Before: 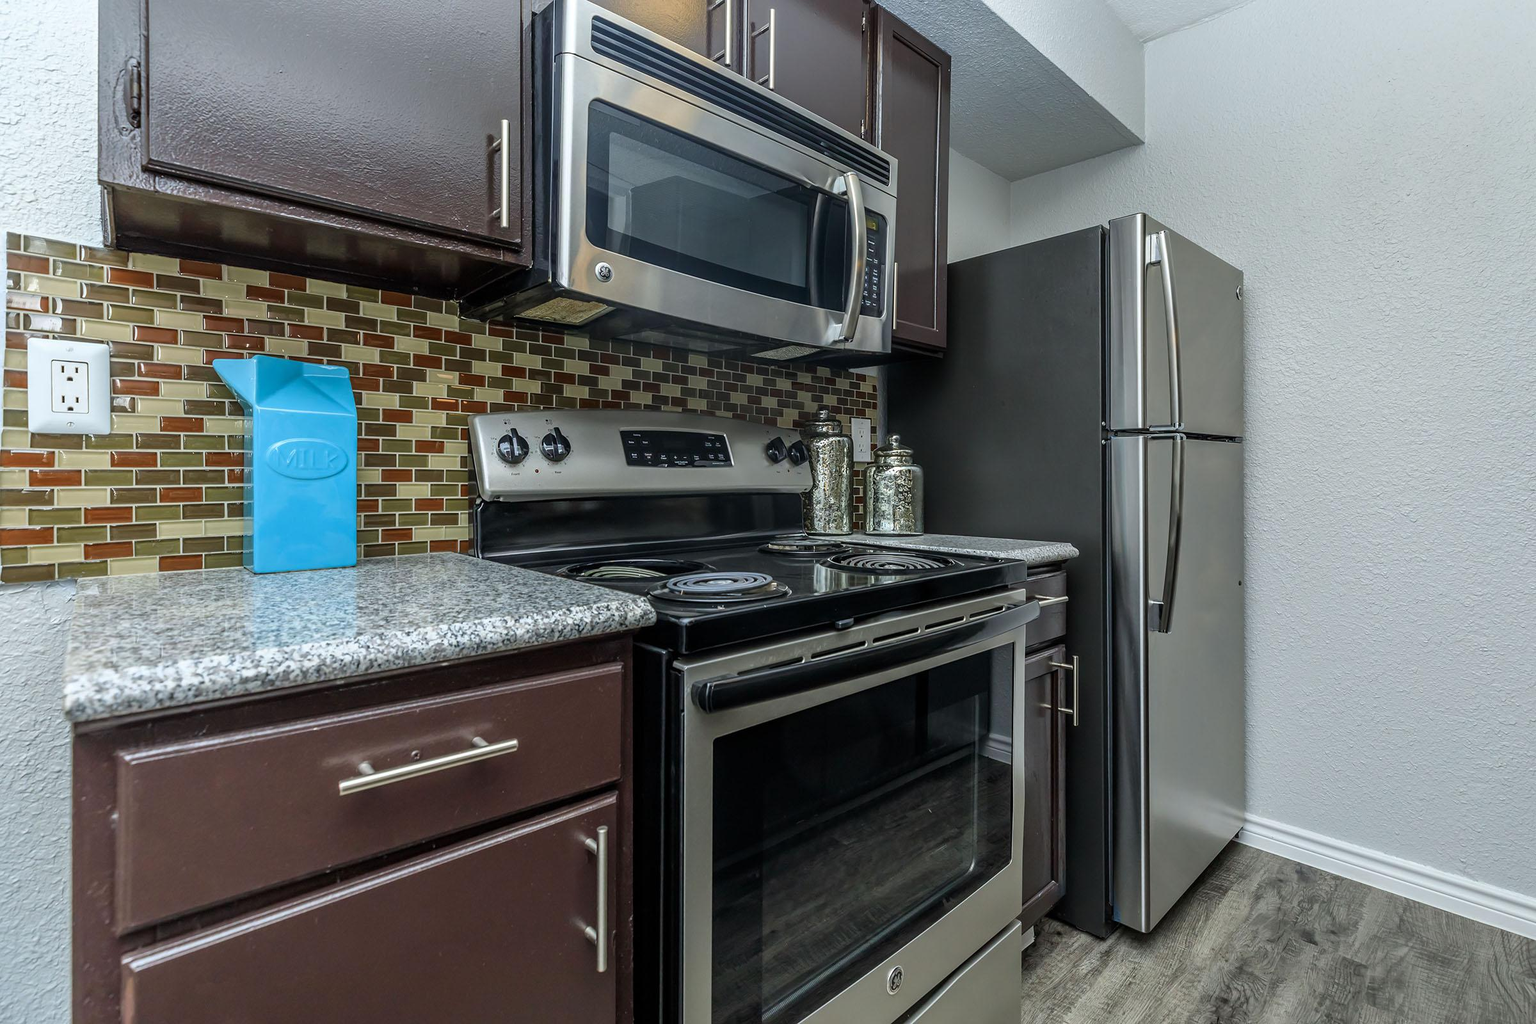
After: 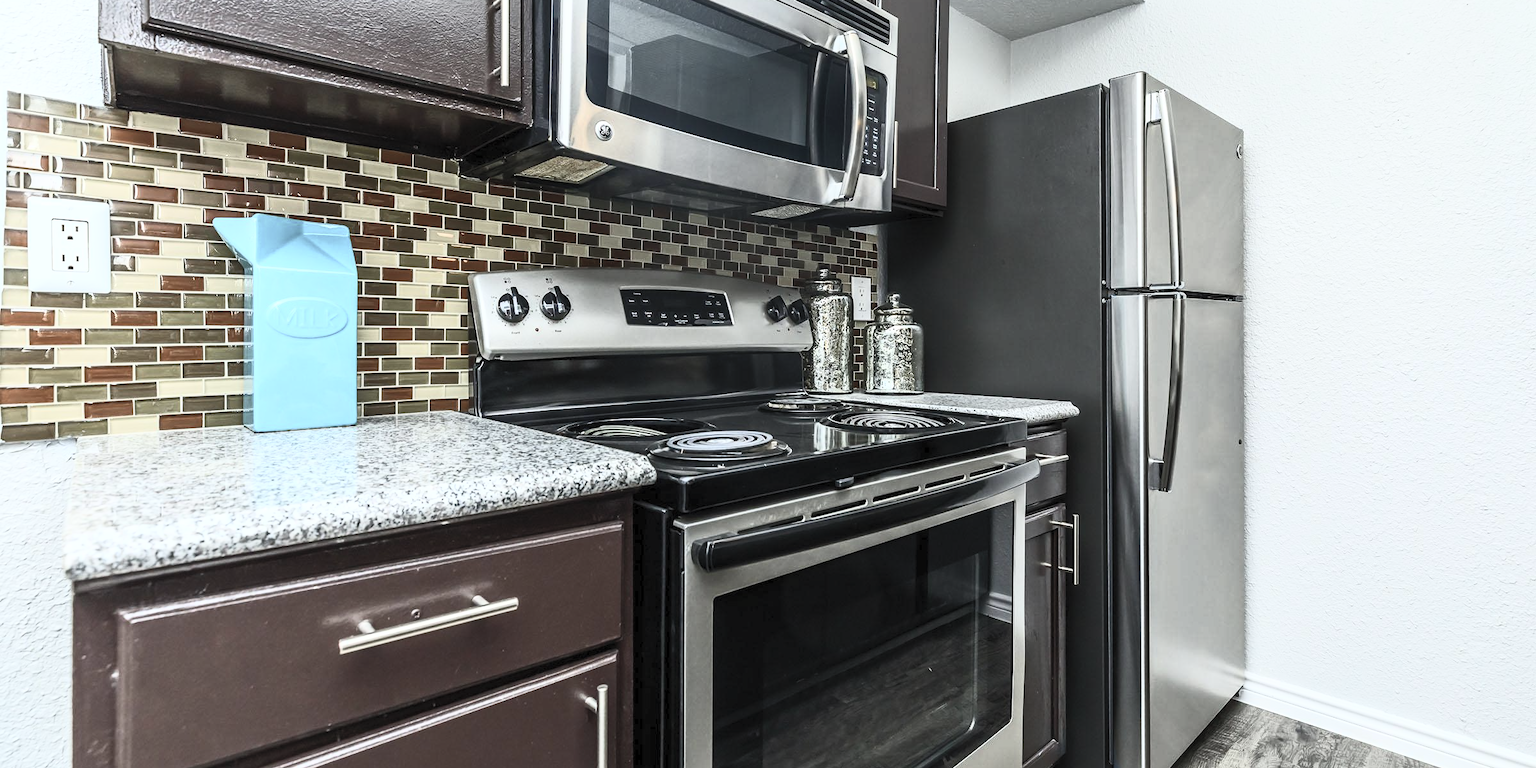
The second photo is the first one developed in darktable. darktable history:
crop: top 13.819%, bottom 11.169%
contrast brightness saturation: contrast 0.57, brightness 0.57, saturation -0.34
